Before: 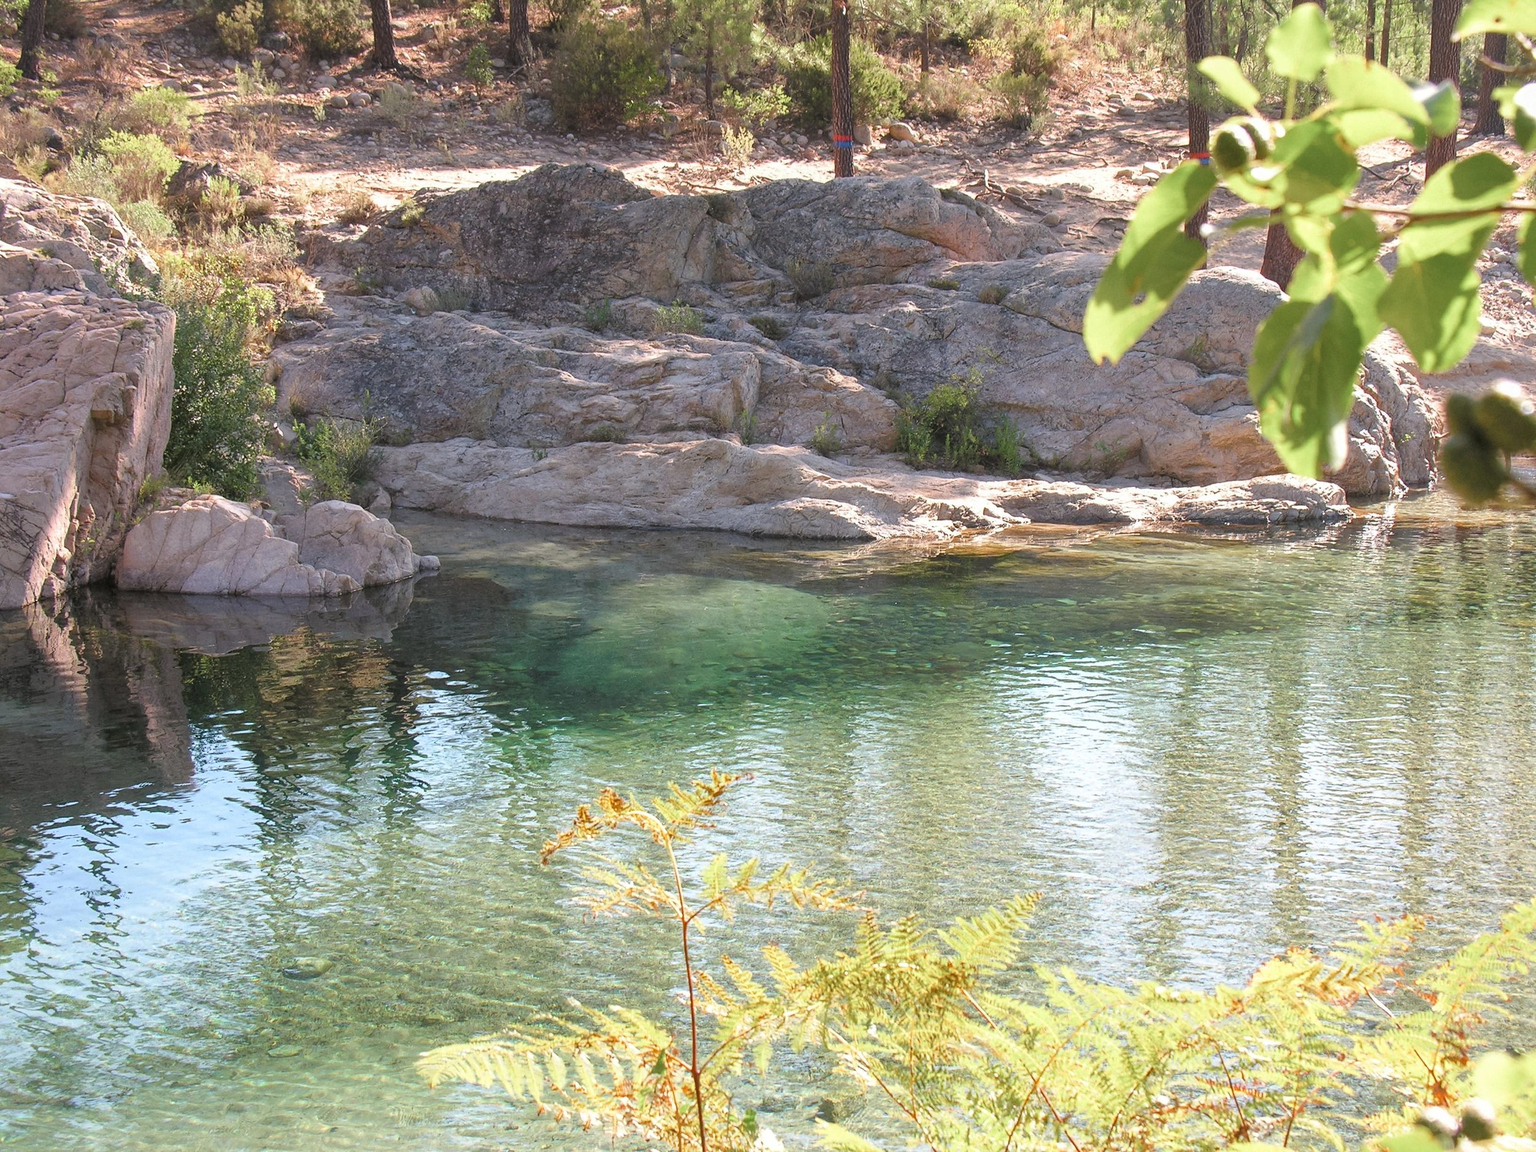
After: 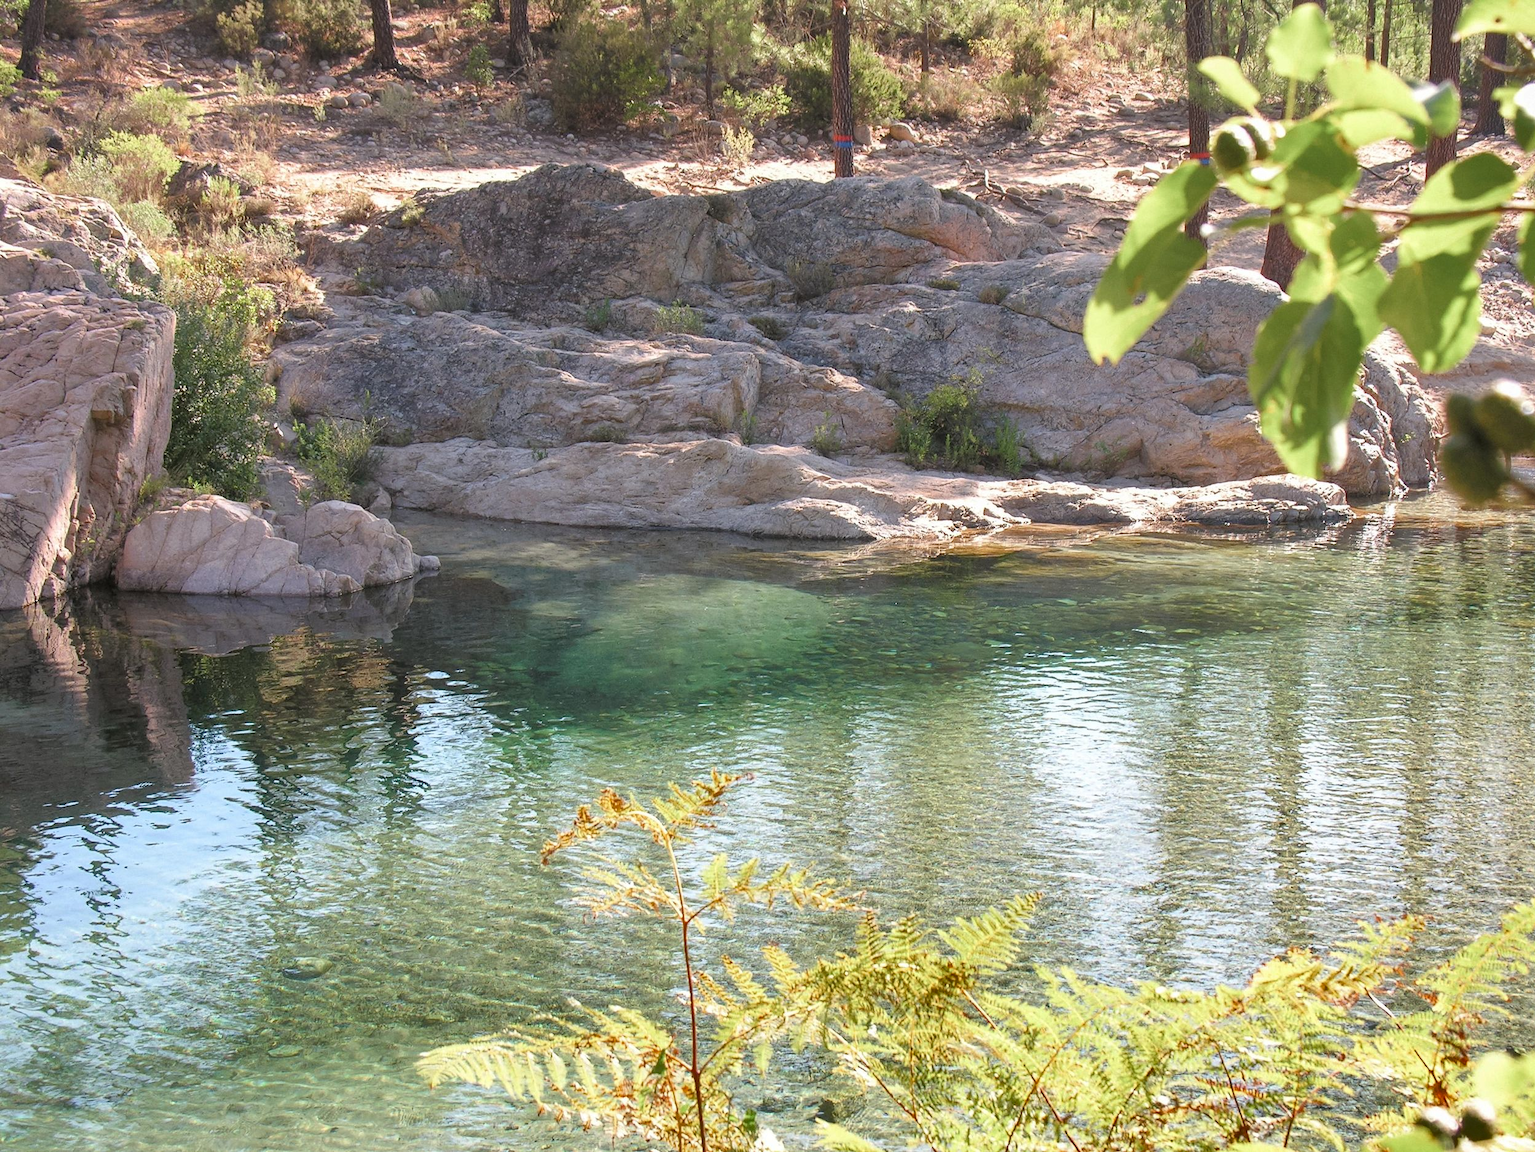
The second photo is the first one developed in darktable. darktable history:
shadows and highlights: radius 262.07, soften with gaussian
